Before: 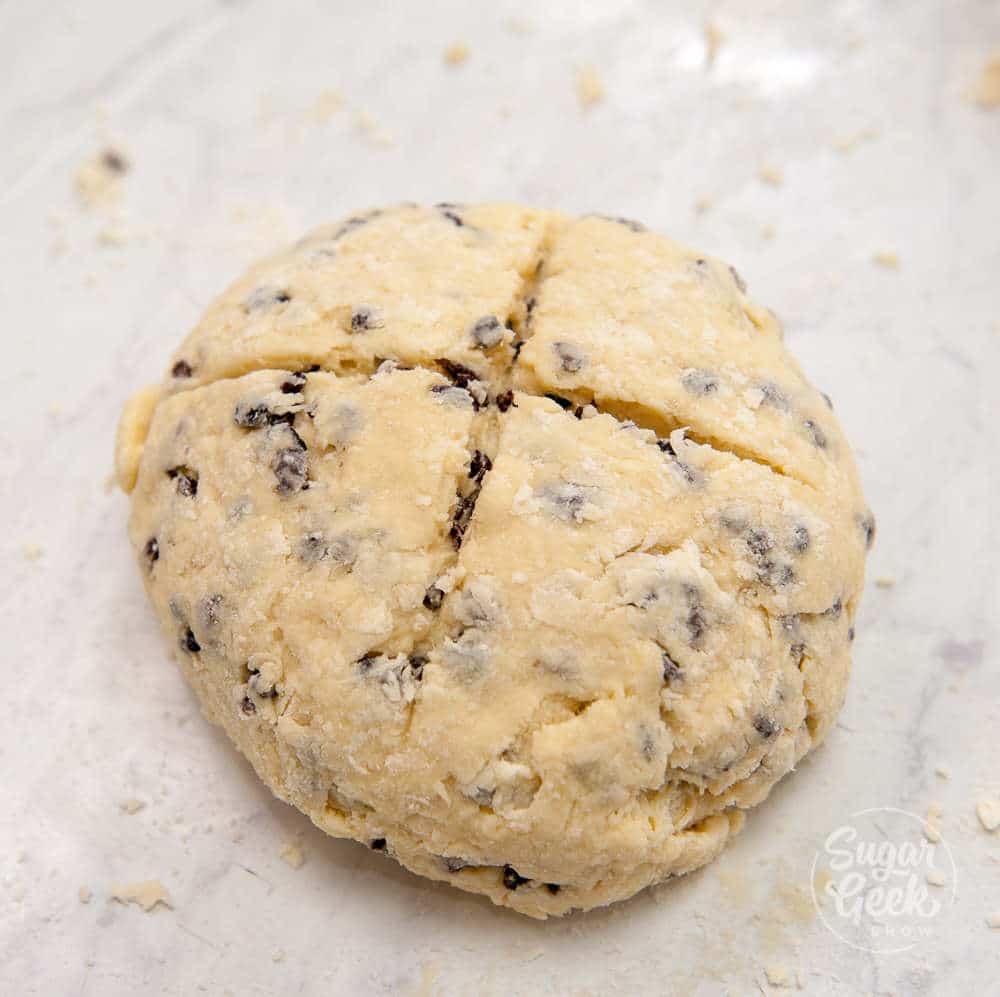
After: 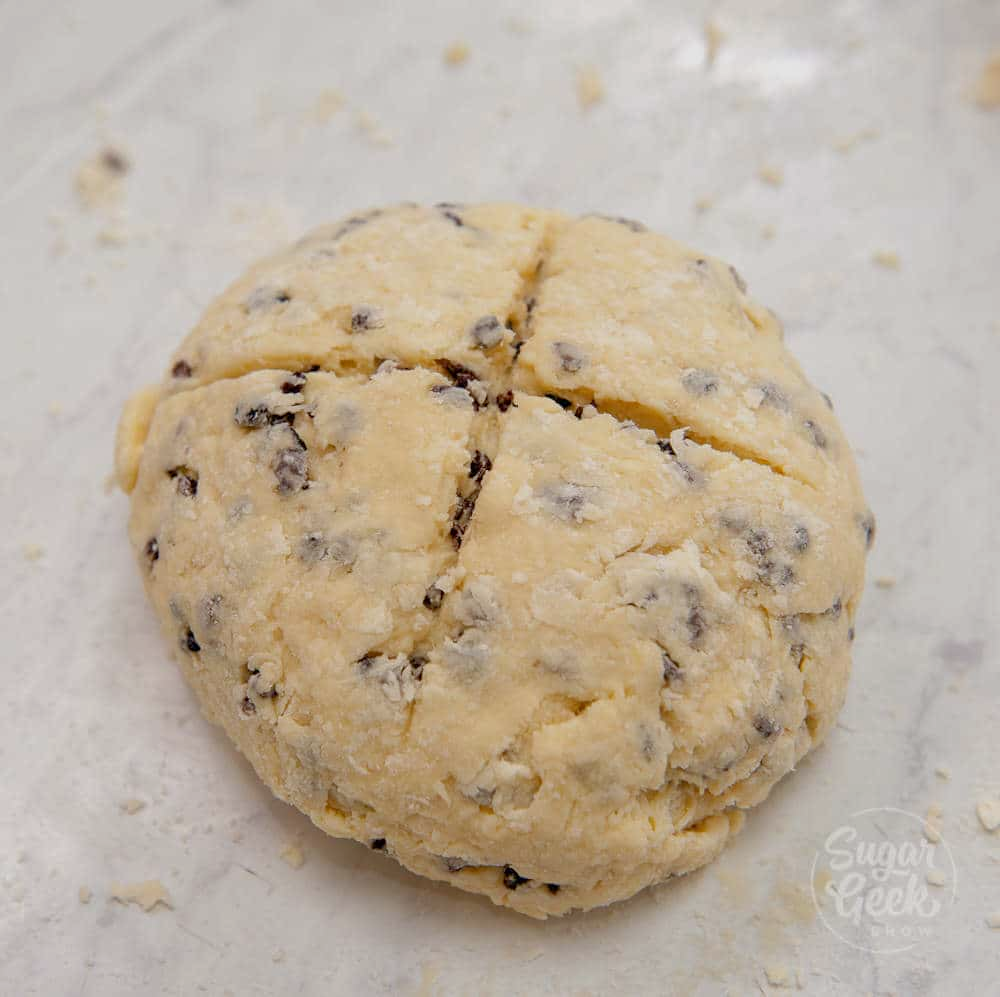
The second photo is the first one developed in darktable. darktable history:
tone equalizer: -8 EV 0.28 EV, -7 EV 0.452 EV, -6 EV 0.401 EV, -5 EV 0.214 EV, -3 EV -0.25 EV, -2 EV -0.39 EV, -1 EV -0.417 EV, +0 EV -0.221 EV, edges refinement/feathering 500, mask exposure compensation -1.57 EV, preserve details no
